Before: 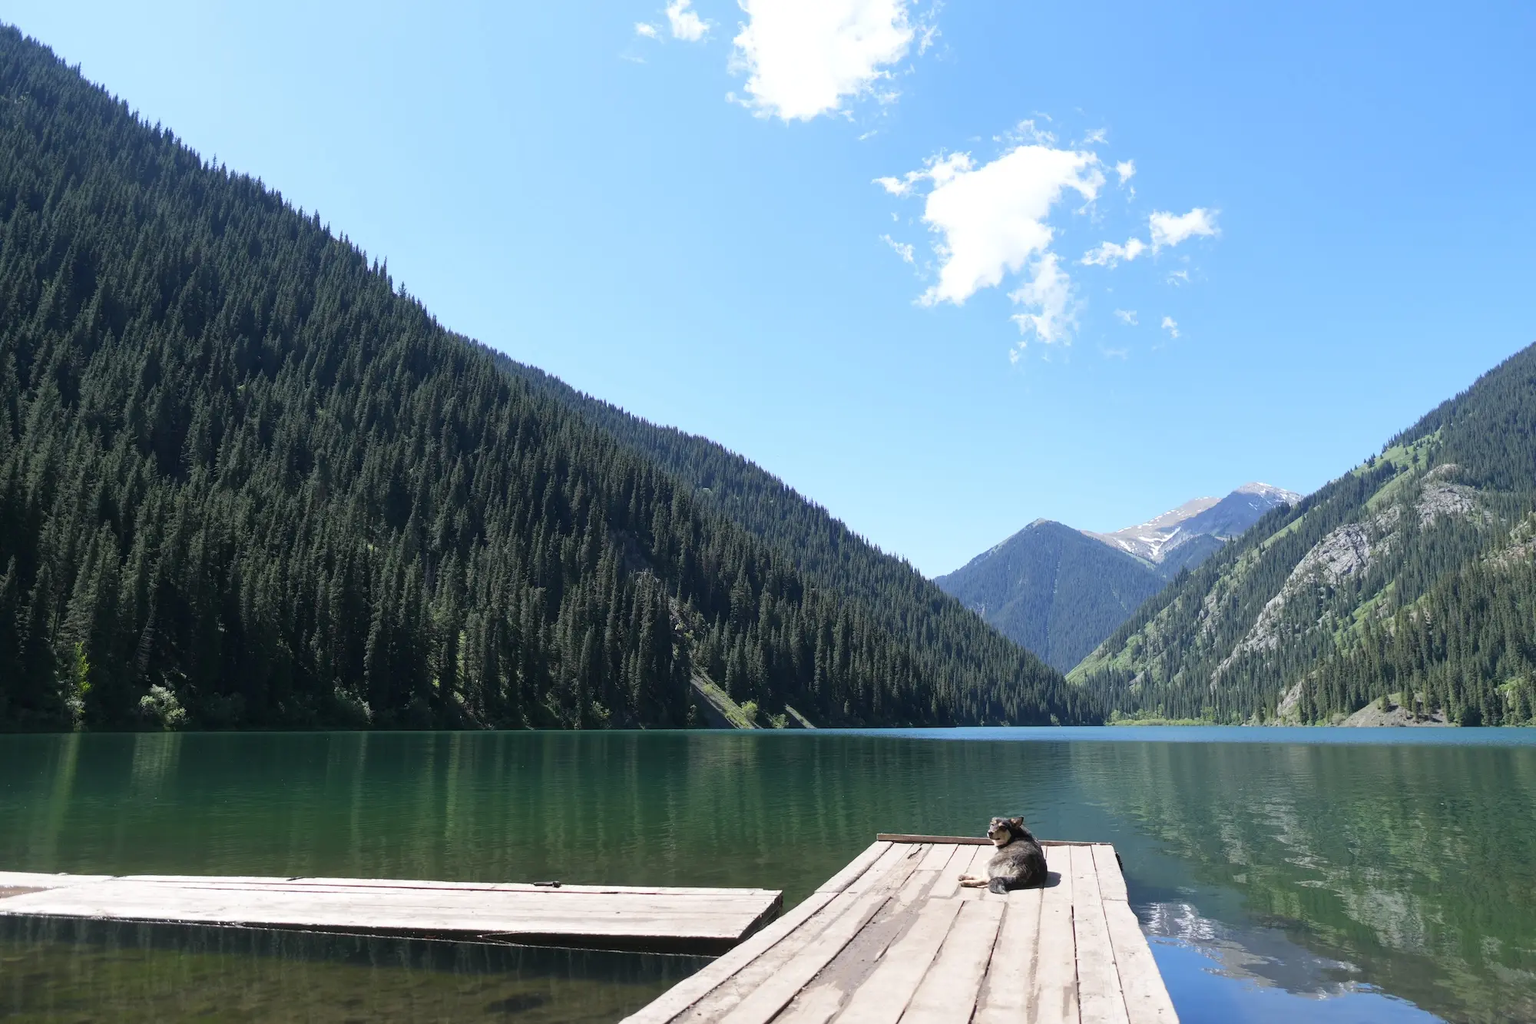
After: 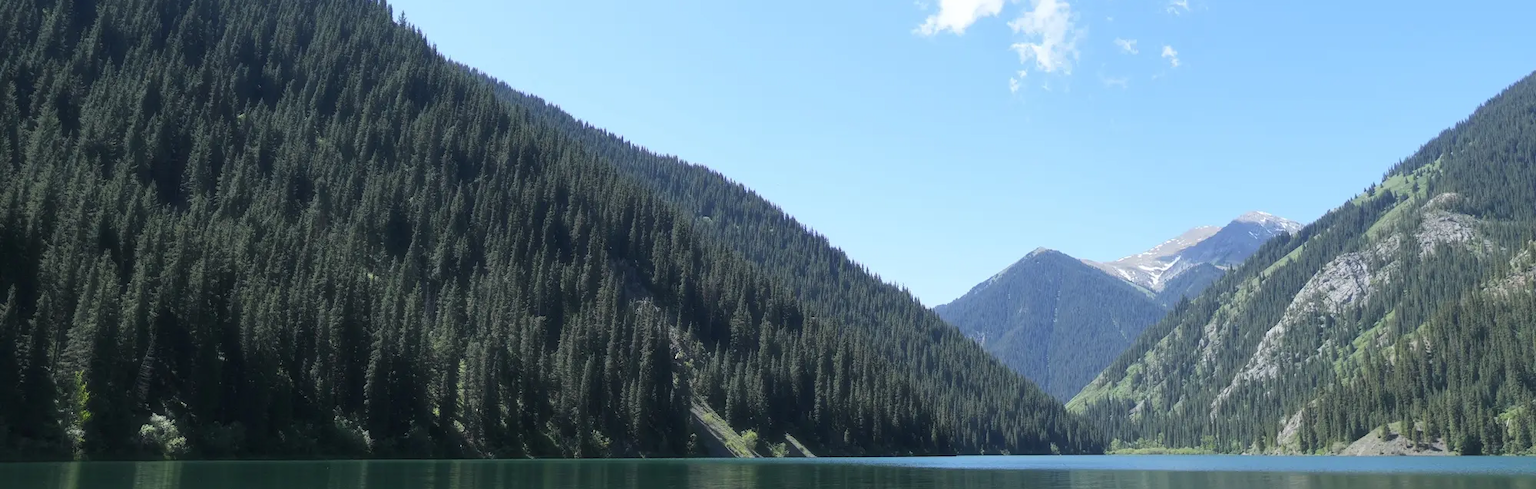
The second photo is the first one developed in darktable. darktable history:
haze removal: strength -0.107, compatibility mode true, adaptive false
crop and rotate: top 26.532%, bottom 25.623%
